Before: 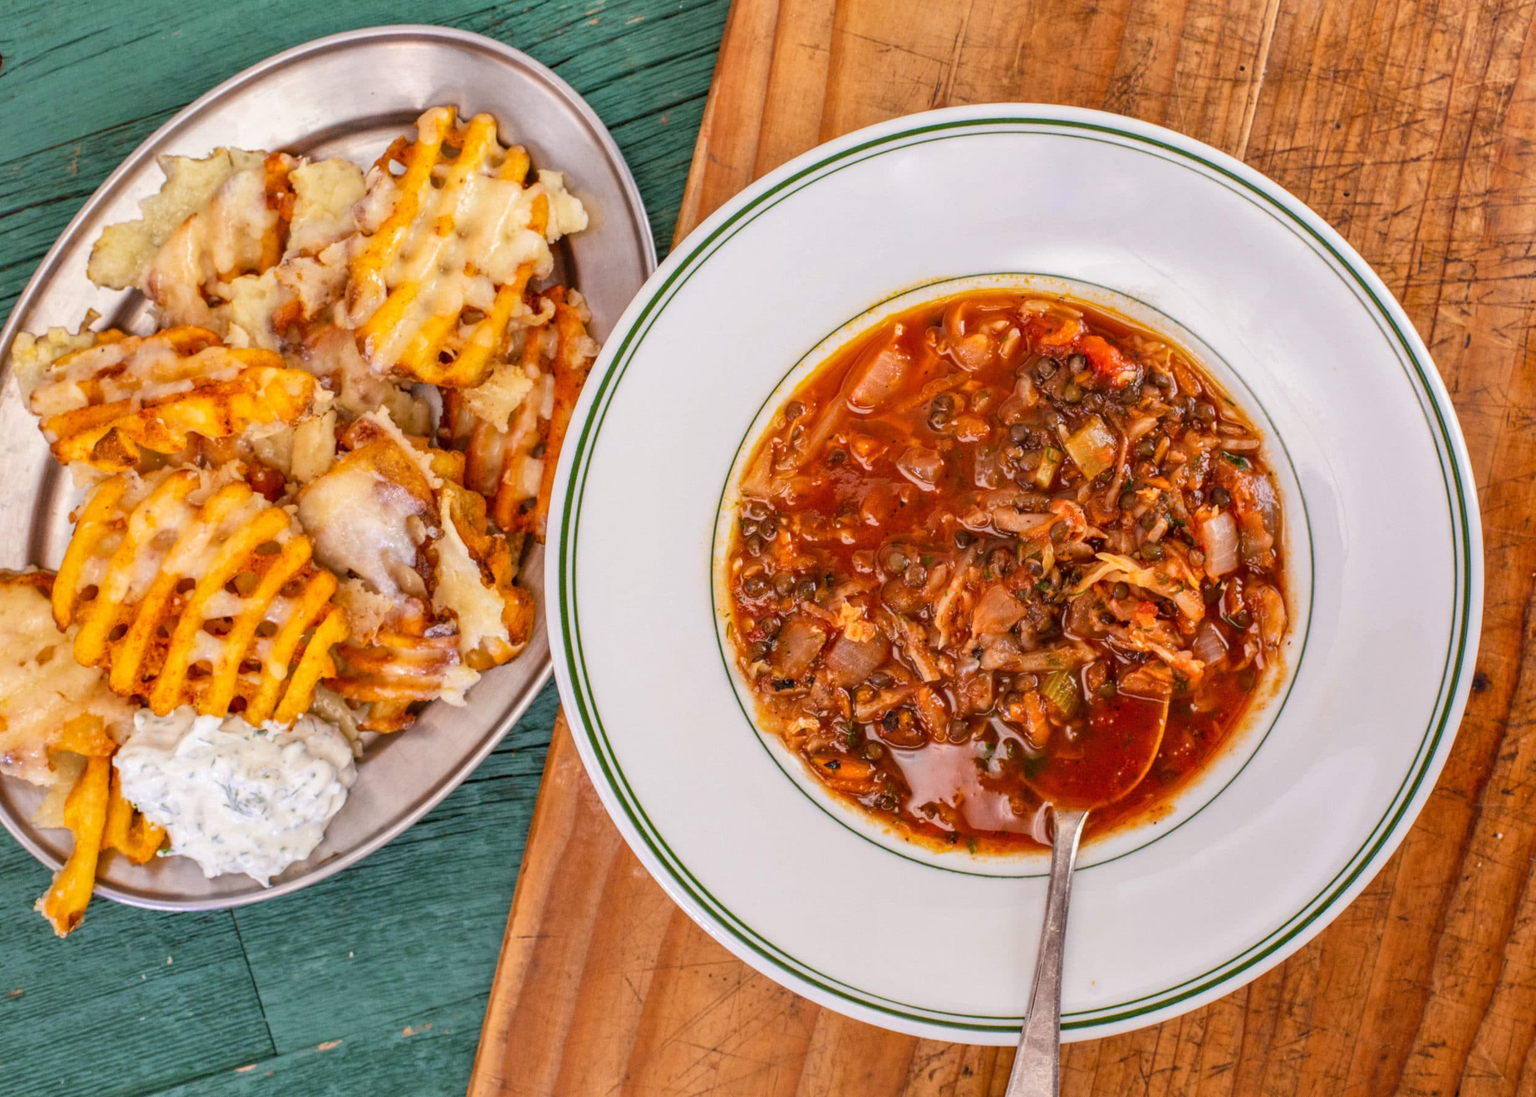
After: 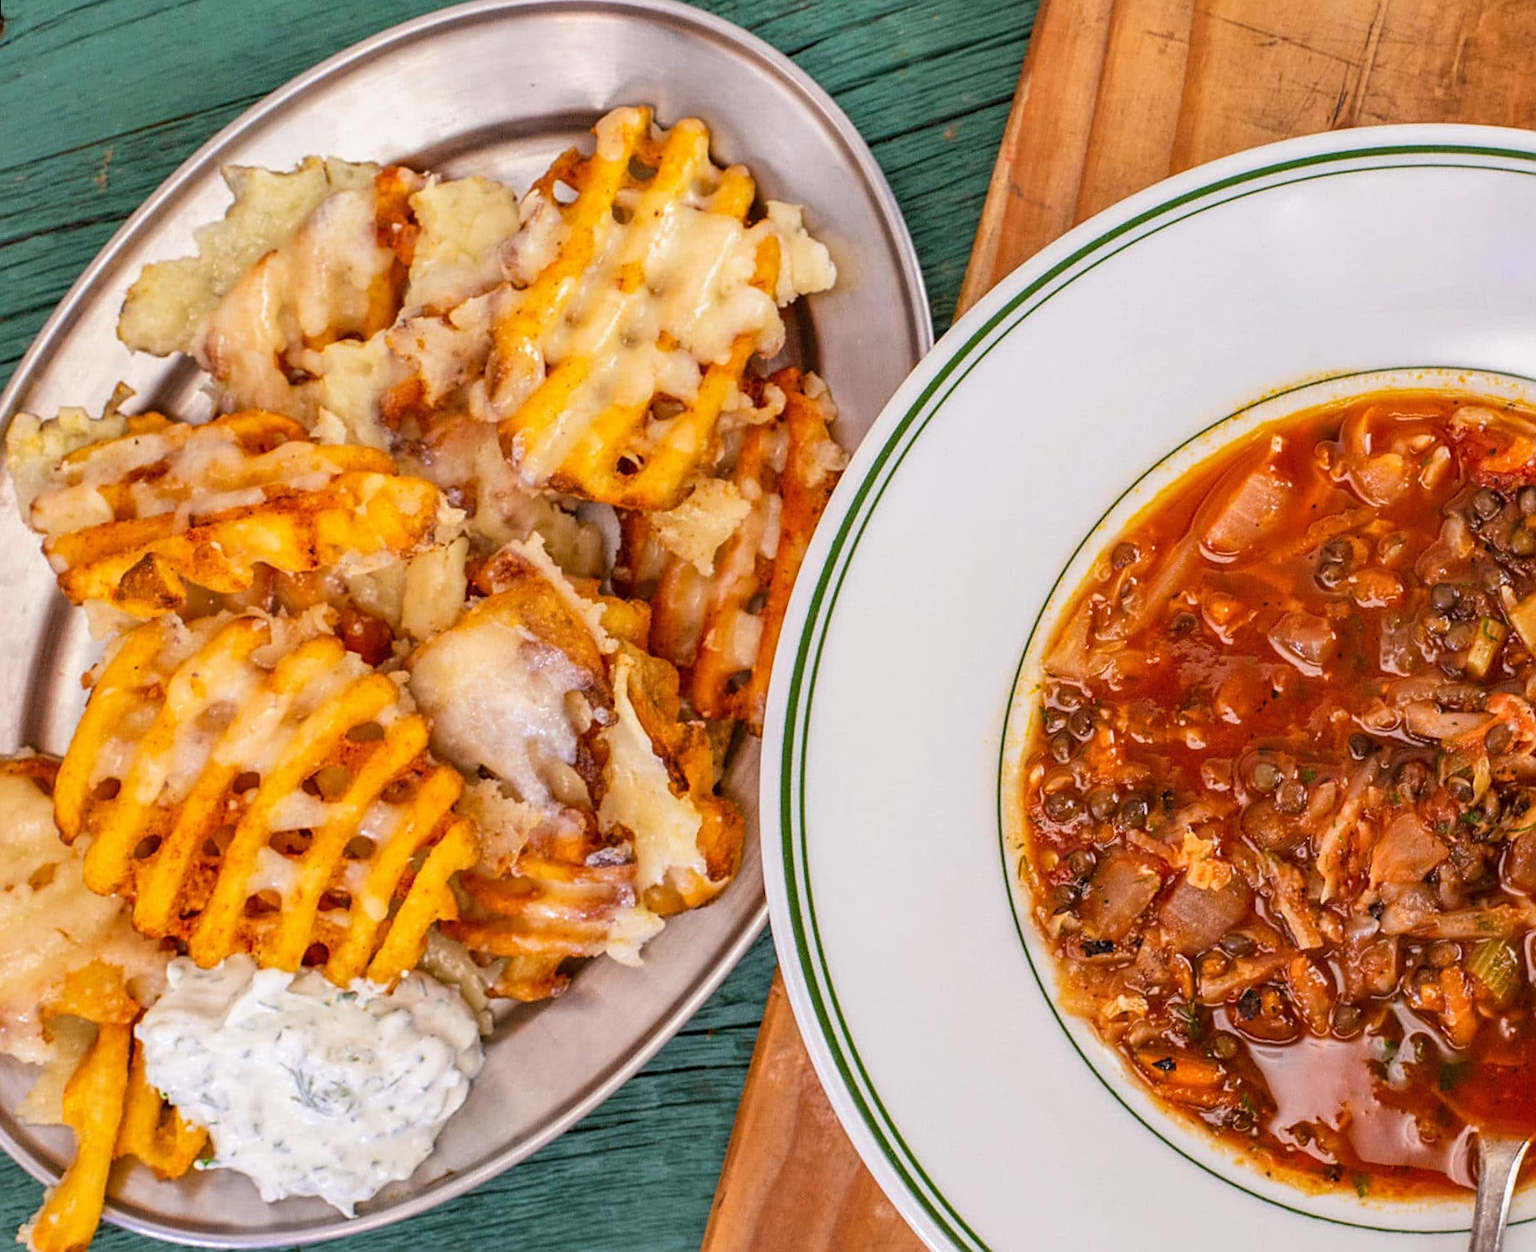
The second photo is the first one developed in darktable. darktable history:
crop: right 28.885%, bottom 16.626%
rotate and perspective: rotation 1.57°, crop left 0.018, crop right 0.982, crop top 0.039, crop bottom 0.961
sharpen: on, module defaults
